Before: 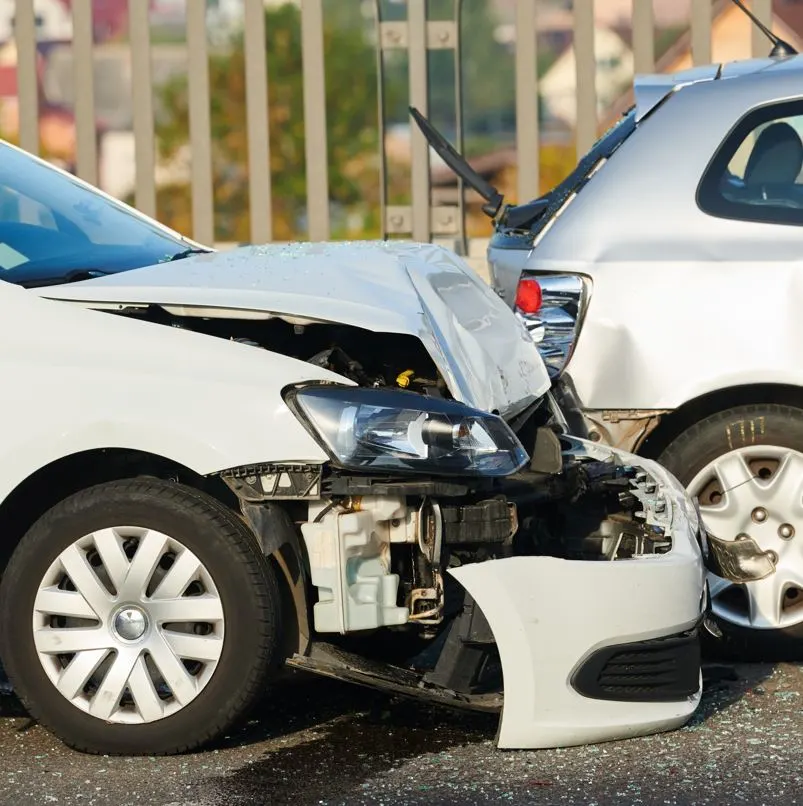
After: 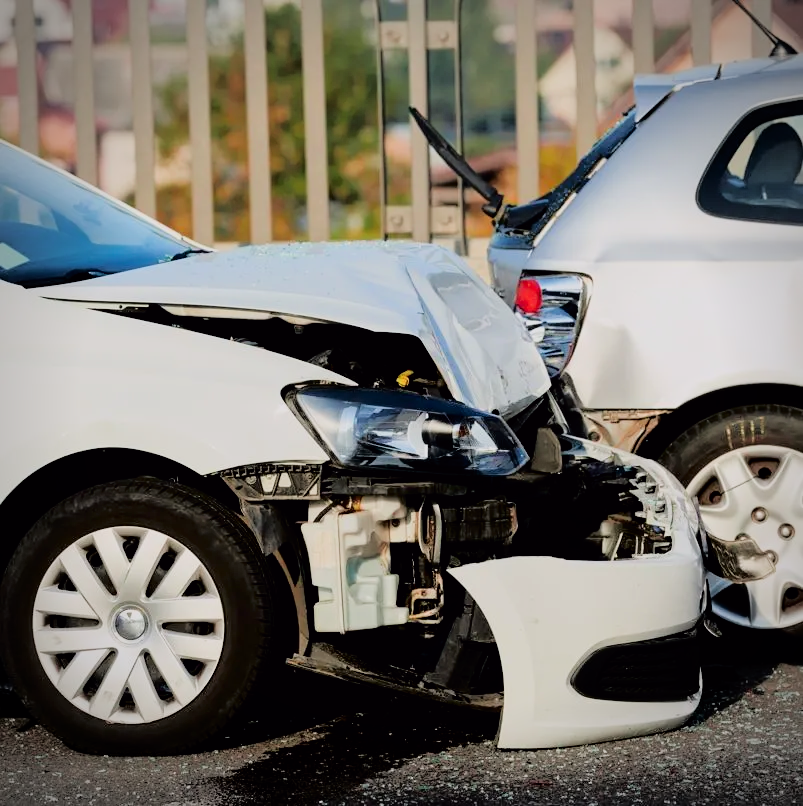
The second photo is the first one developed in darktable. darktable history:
tone curve: curves: ch0 [(0, 0) (0.126, 0.061) (0.362, 0.382) (0.498, 0.498) (0.706, 0.712) (1, 1)]; ch1 [(0, 0) (0.5, 0.505) (0.55, 0.578) (1, 1)]; ch2 [(0, 0) (0.44, 0.424) (0.489, 0.483) (0.537, 0.538) (1, 1)], color space Lab, independent channels, preserve colors none
vignetting: unbound false
filmic rgb: black relative exposure -5 EV, hardness 2.88, contrast 1.2
